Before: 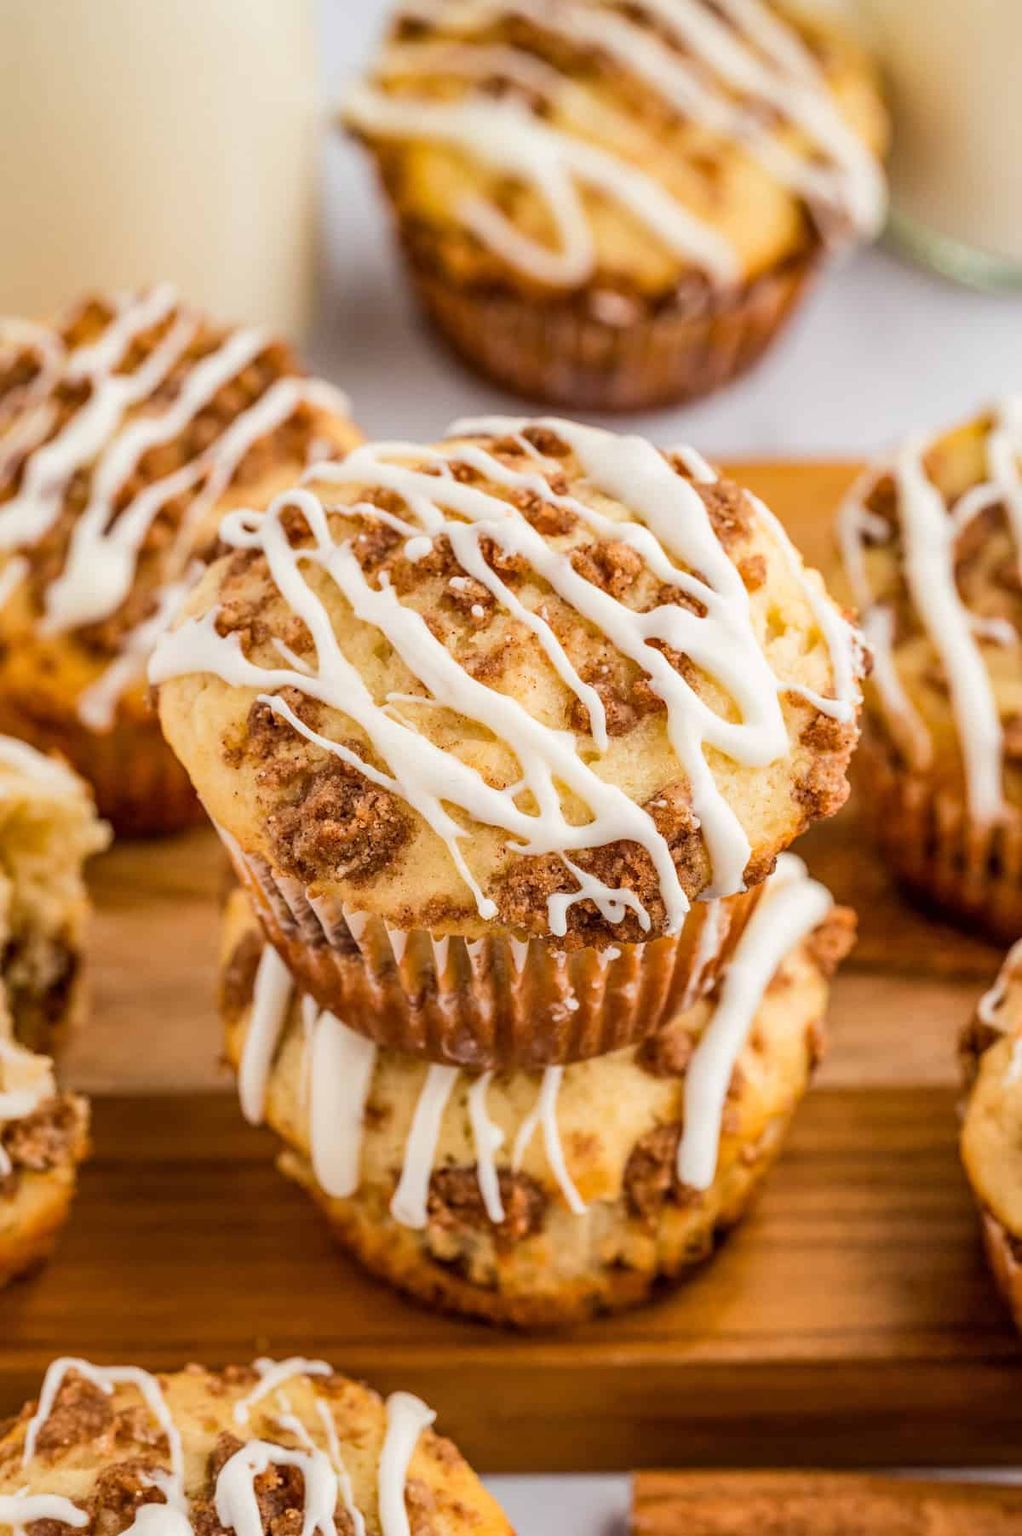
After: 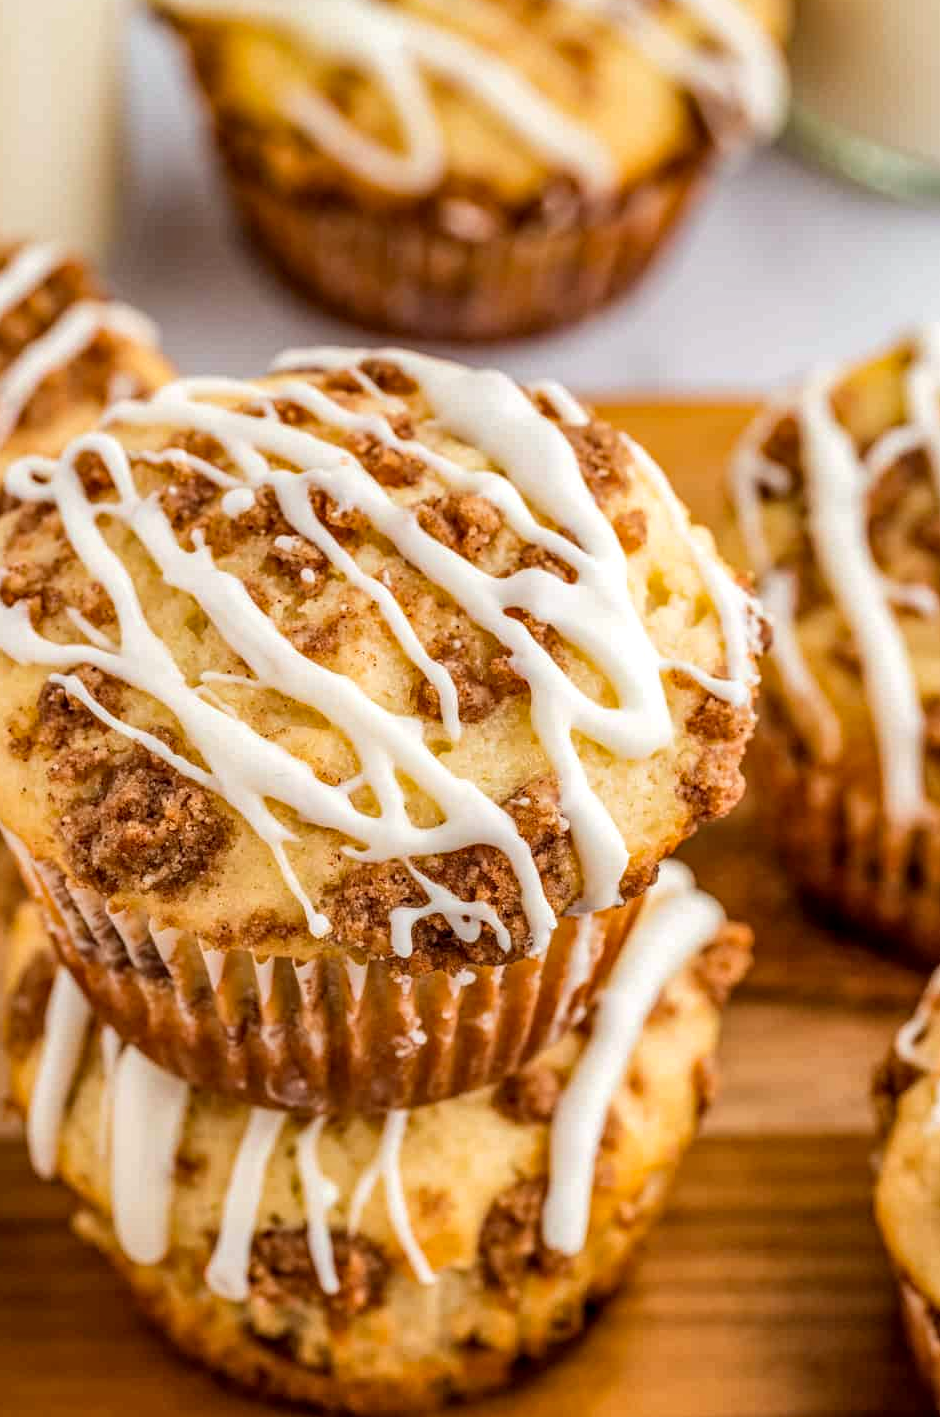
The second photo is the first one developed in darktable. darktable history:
crop and rotate: left 21.152%, top 7.917%, right 0.468%, bottom 13.5%
local contrast: on, module defaults
haze removal: compatibility mode true
